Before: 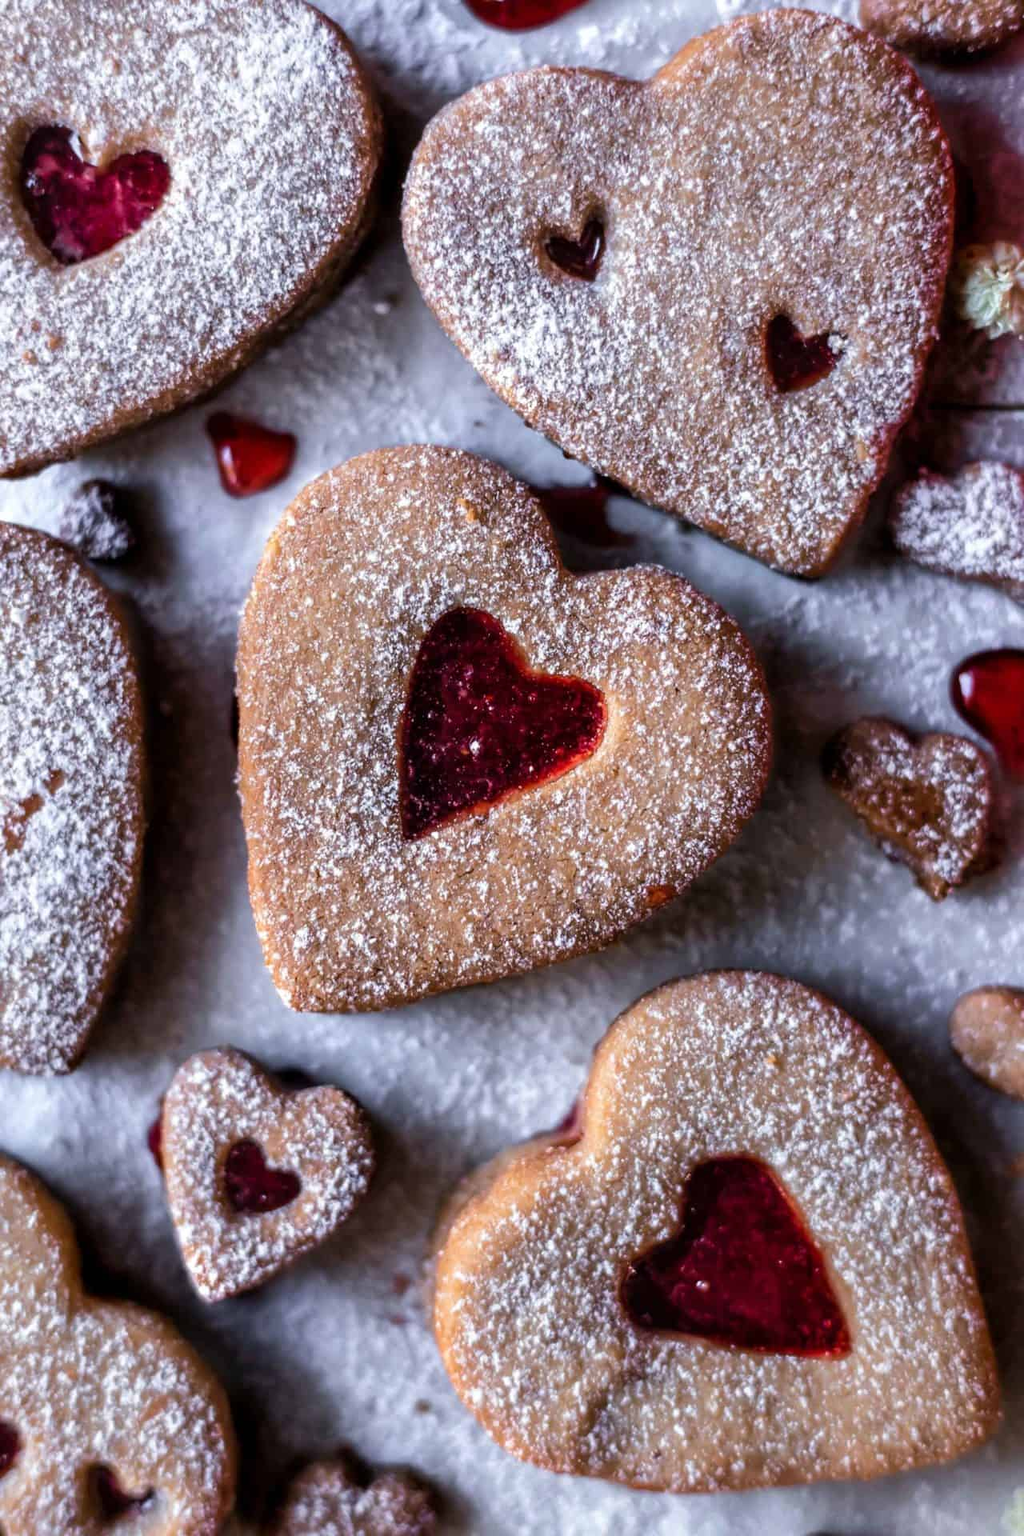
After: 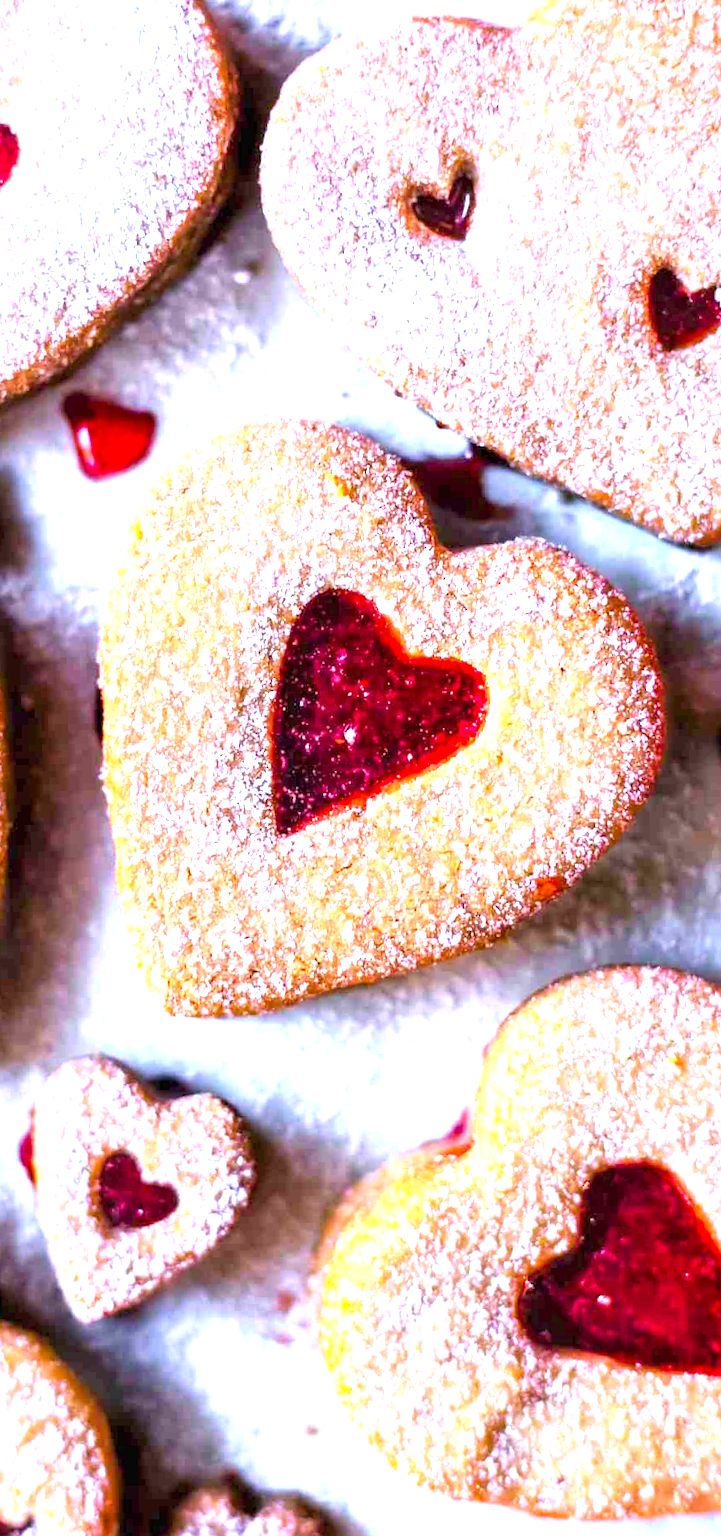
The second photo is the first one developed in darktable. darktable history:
exposure: exposure 2 EV, compensate exposure bias true, compensate highlight preservation false
contrast brightness saturation: contrast 0.07, brightness 0.08, saturation 0.18
color balance rgb: perceptual saturation grading › global saturation 25%, global vibrance 20%
crop and rotate: left 13.342%, right 19.991%
rotate and perspective: rotation -1.32°, lens shift (horizontal) -0.031, crop left 0.015, crop right 0.985, crop top 0.047, crop bottom 0.982
